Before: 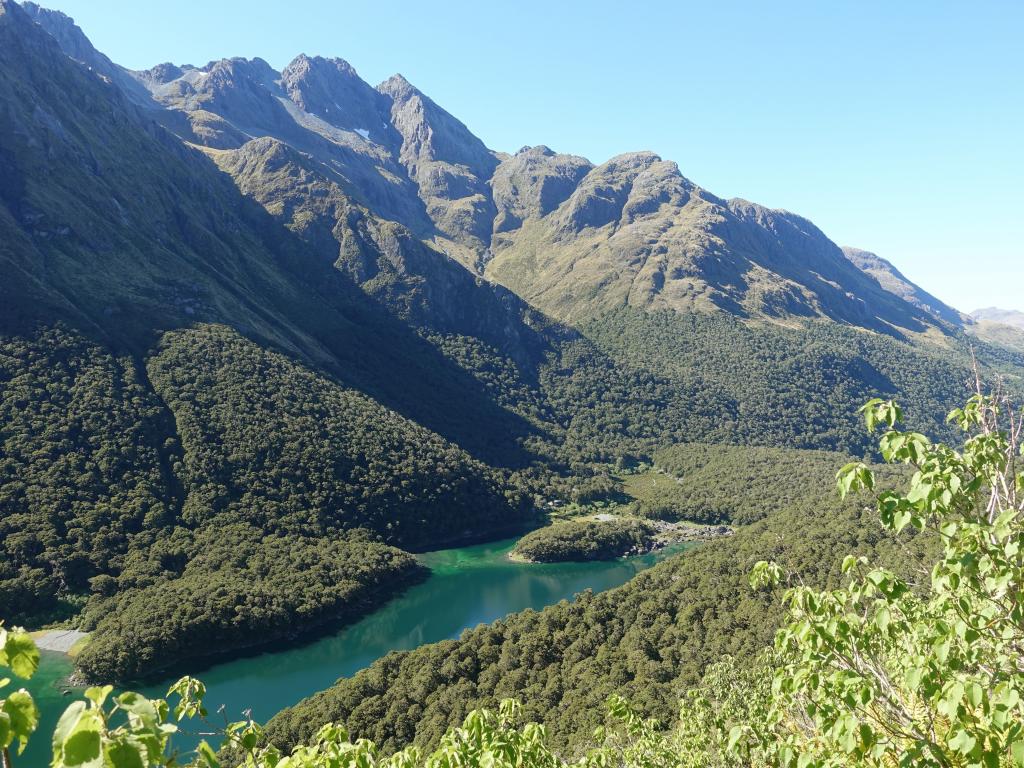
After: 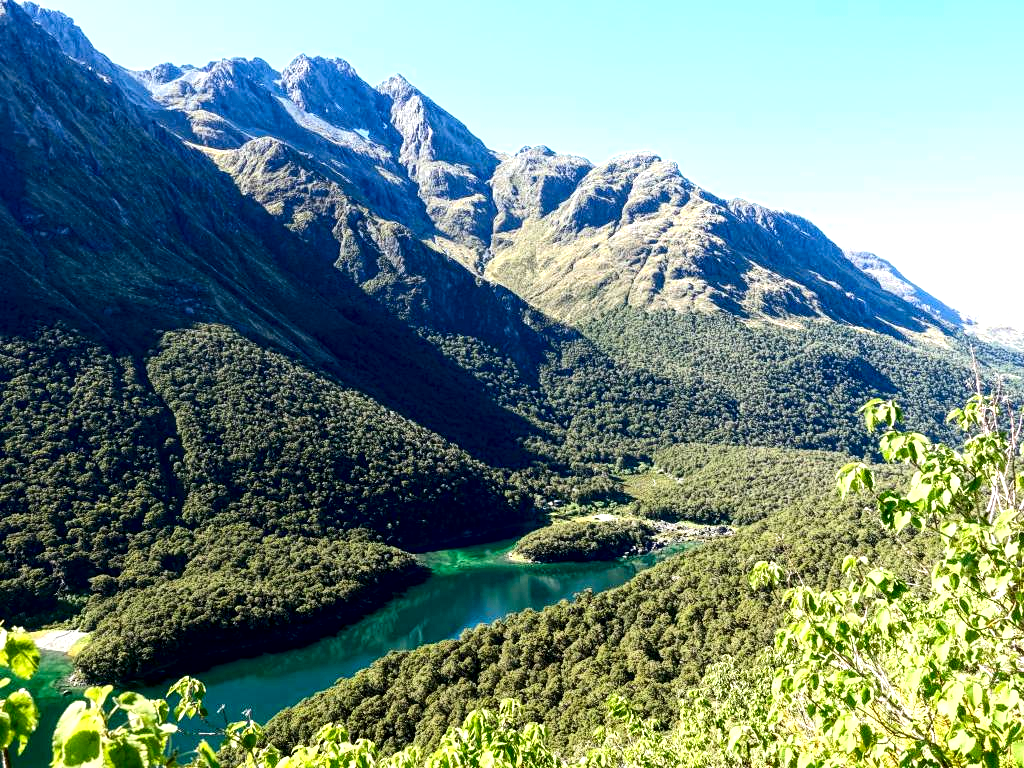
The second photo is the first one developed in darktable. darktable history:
contrast brightness saturation: contrast 0.219, brightness -0.181, saturation 0.236
exposure: black level correction 0, exposure 0.698 EV, compensate exposure bias true, compensate highlight preservation false
local contrast: highlights 101%, shadows 100%, detail 201%, midtone range 0.2
haze removal: strength 0.132, distance 0.252, compatibility mode true, adaptive false
